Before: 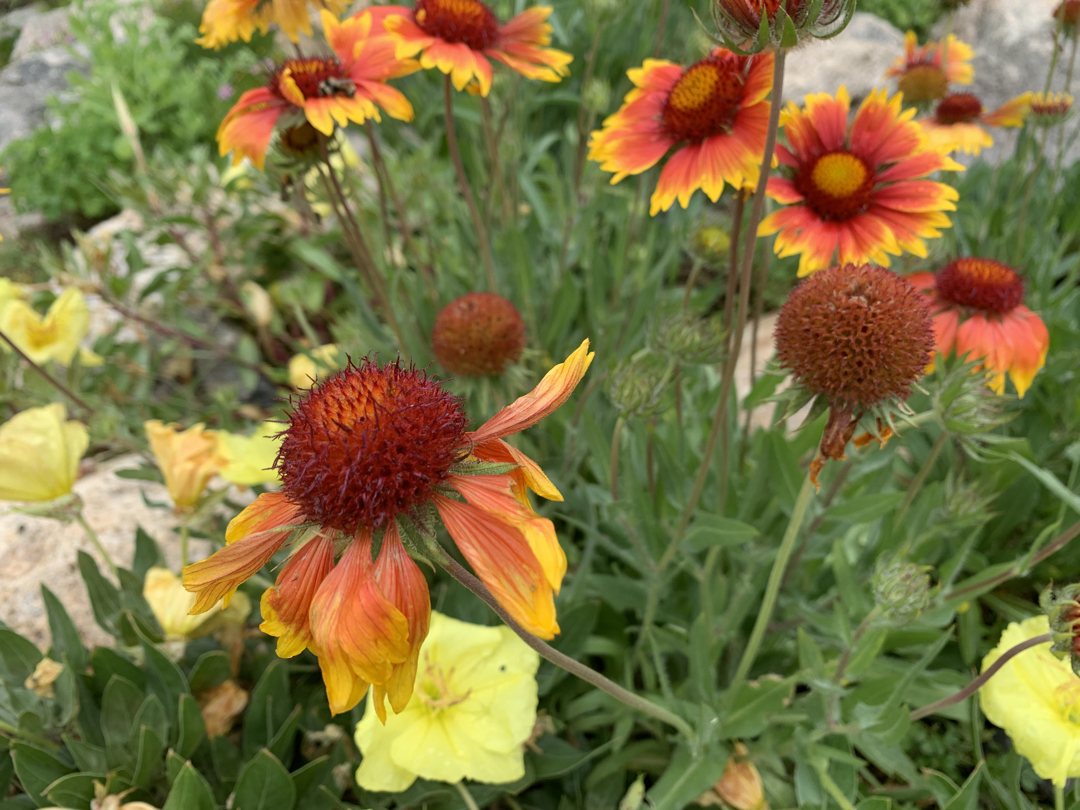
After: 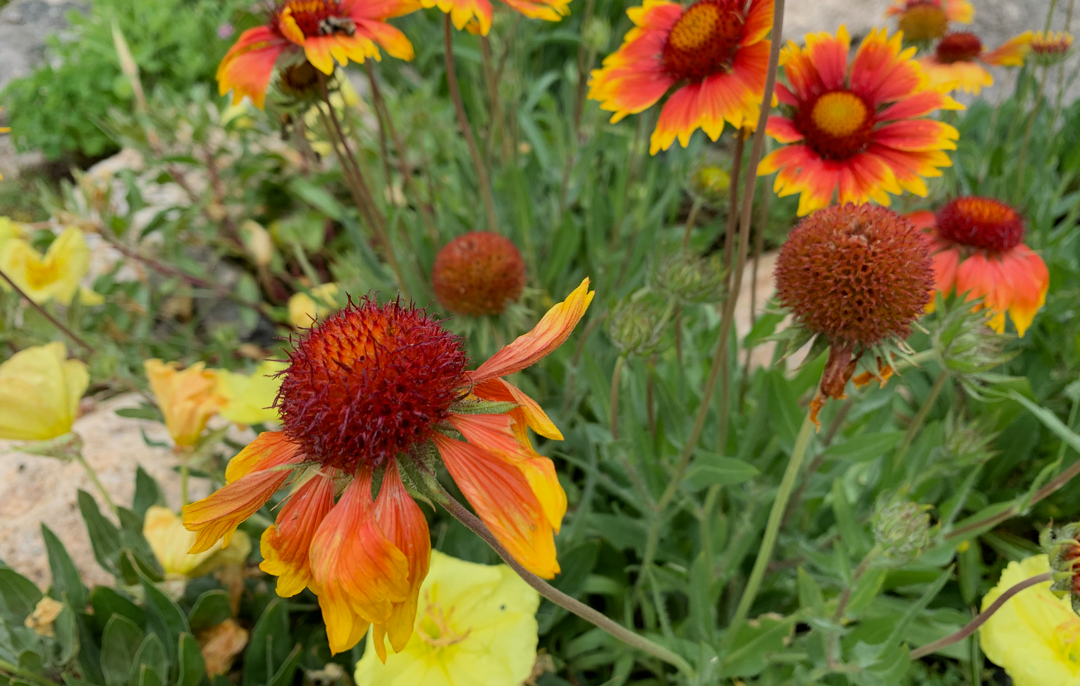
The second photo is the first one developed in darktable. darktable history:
crop: top 7.578%, bottom 7.709%
filmic rgb: black relative exposure -7.98 EV, white relative exposure 3.86 EV, threshold 3.03 EV, hardness 4.29, color science v6 (2022), enable highlight reconstruction true
